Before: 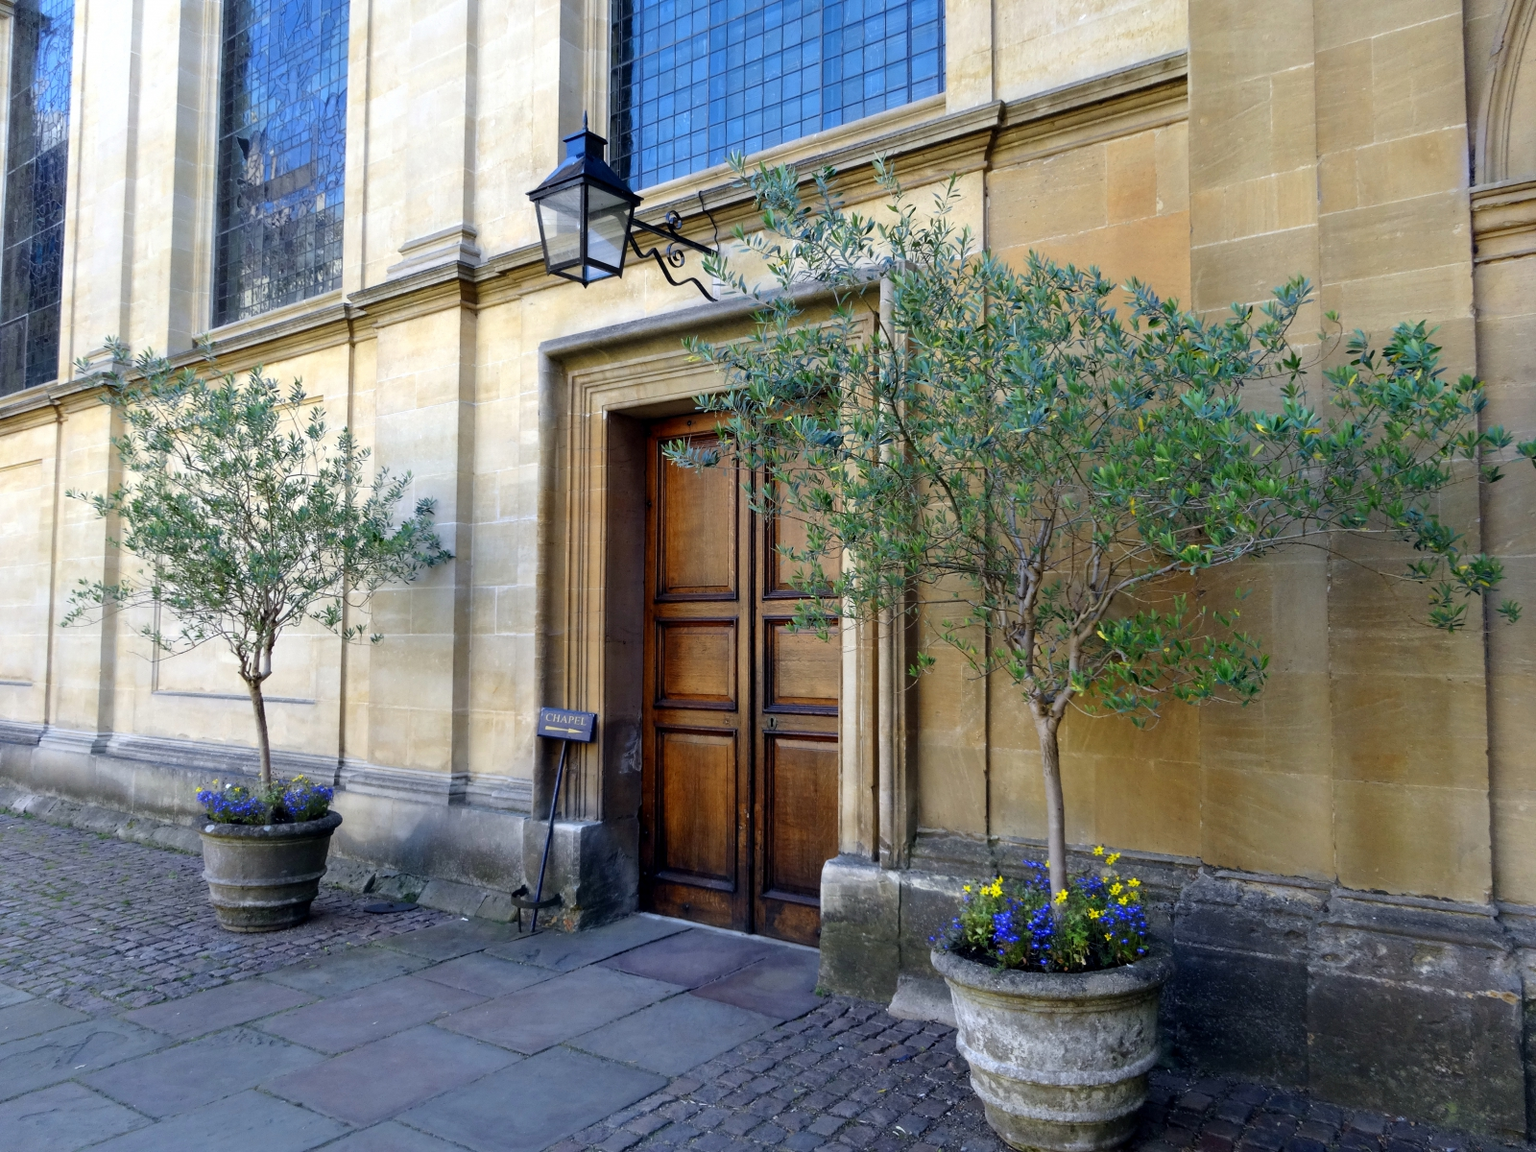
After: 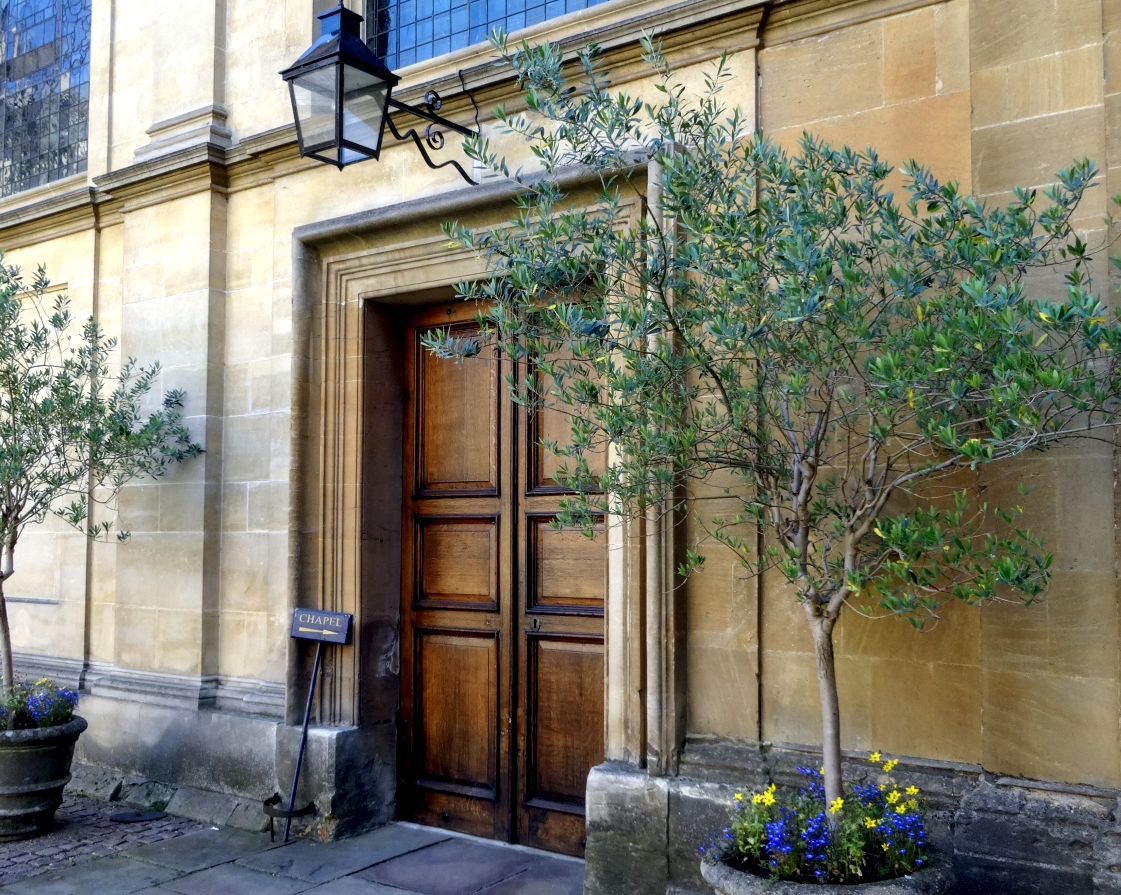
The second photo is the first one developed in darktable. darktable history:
crop and rotate: left 16.868%, top 10.756%, right 13.042%, bottom 14.6%
local contrast: highlights 85%, shadows 81%
